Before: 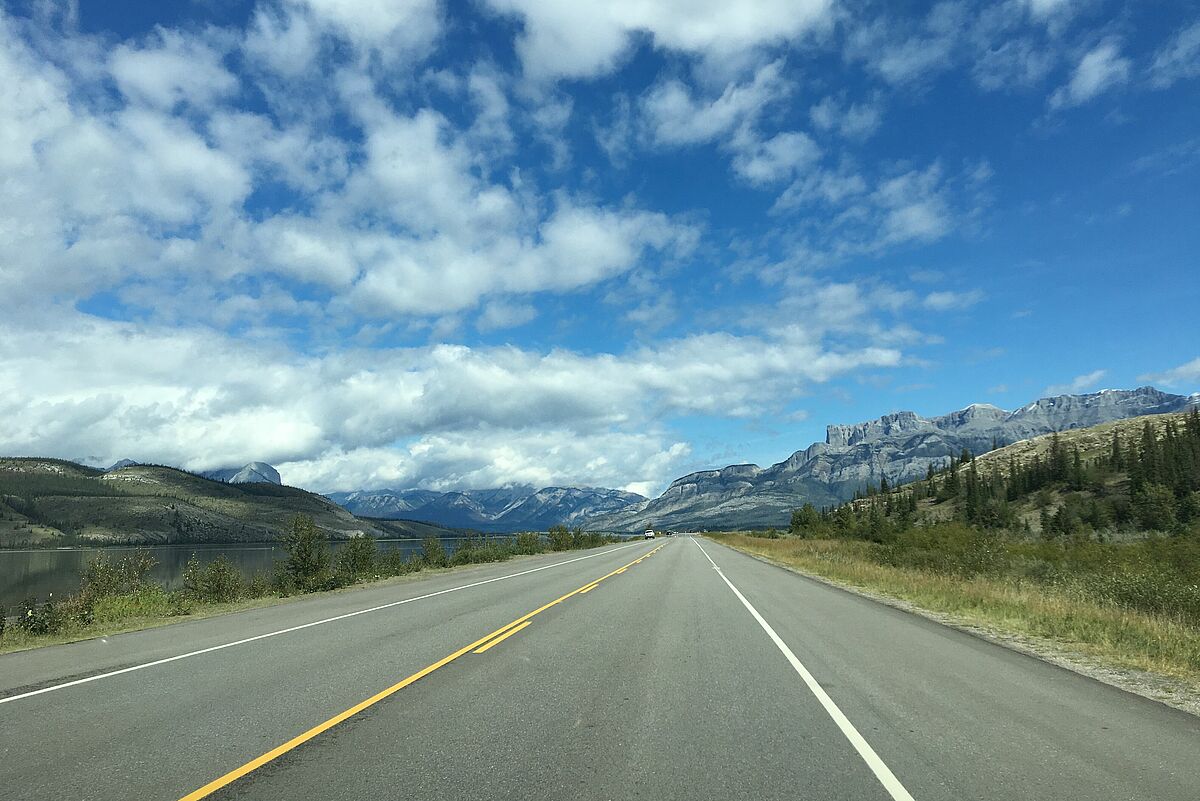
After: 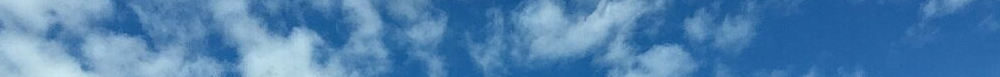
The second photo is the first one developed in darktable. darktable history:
rotate and perspective: rotation -1°, crop left 0.011, crop right 0.989, crop top 0.025, crop bottom 0.975
crop and rotate: left 9.644%, top 9.491%, right 6.021%, bottom 80.509%
local contrast: on, module defaults
